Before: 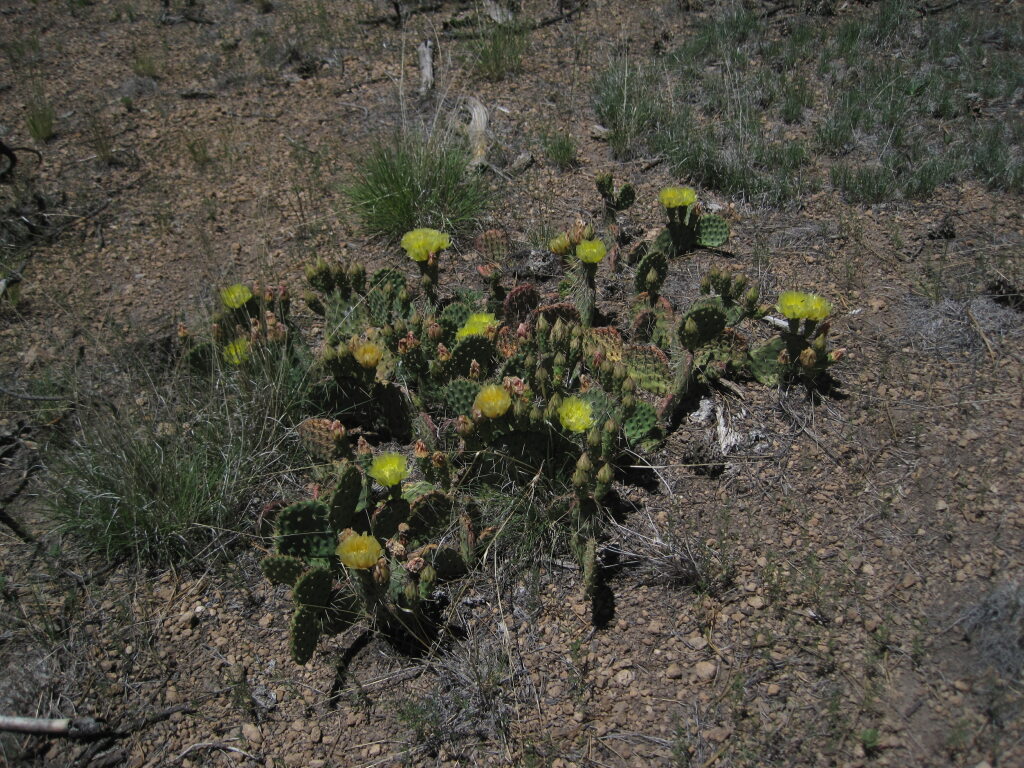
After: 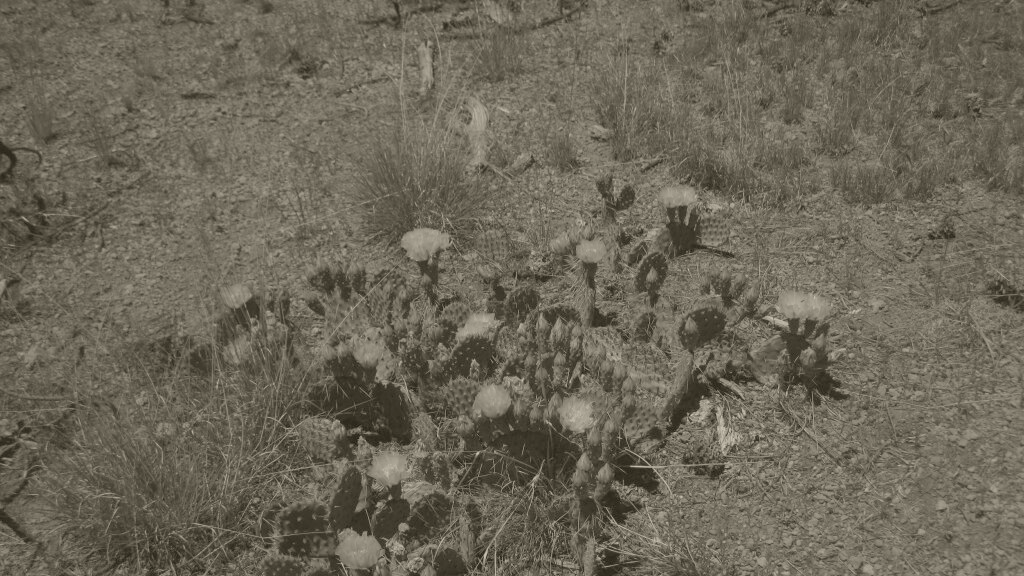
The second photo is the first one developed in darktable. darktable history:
exposure: exposure 1 EV, compensate highlight preservation false
white balance: red 1.127, blue 0.943
crop: bottom 24.967%
colorize: hue 41.44°, saturation 22%, source mix 60%, lightness 10.61%
color zones: curves: ch1 [(0, 0.831) (0.08, 0.771) (0.157, 0.268) (0.241, 0.207) (0.562, -0.005) (0.714, -0.013) (0.876, 0.01) (1, 0.831)]
contrast brightness saturation: brightness 0.18, saturation -0.5
